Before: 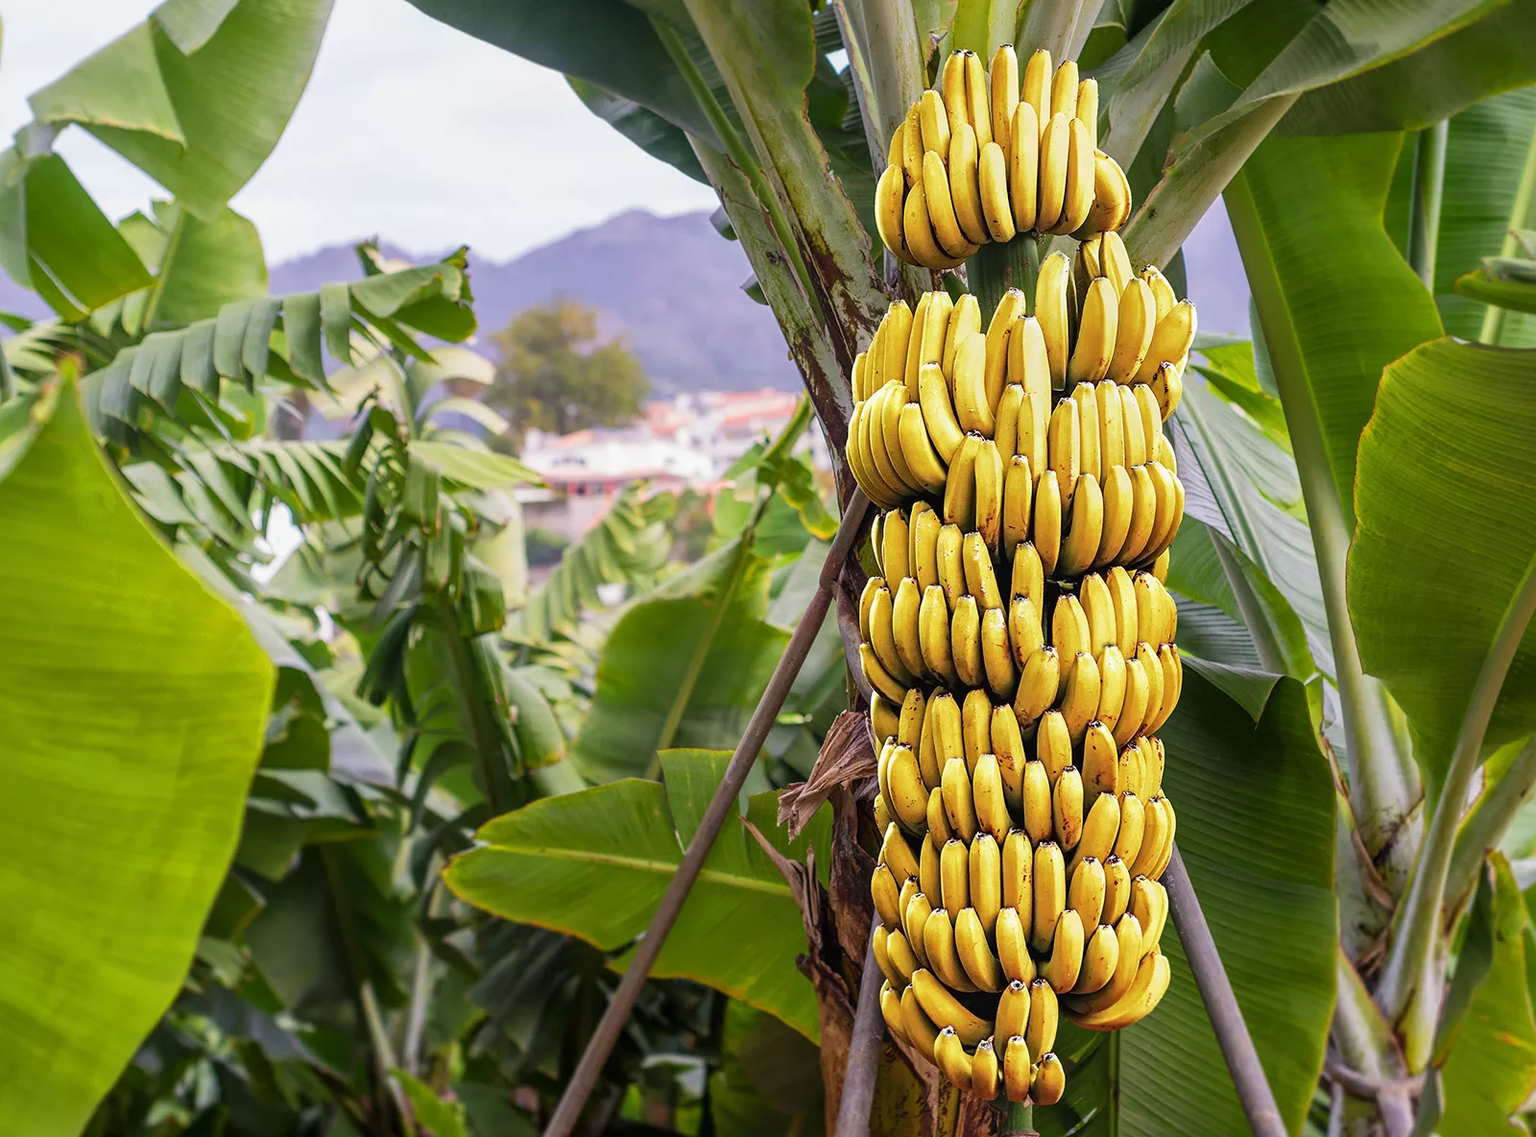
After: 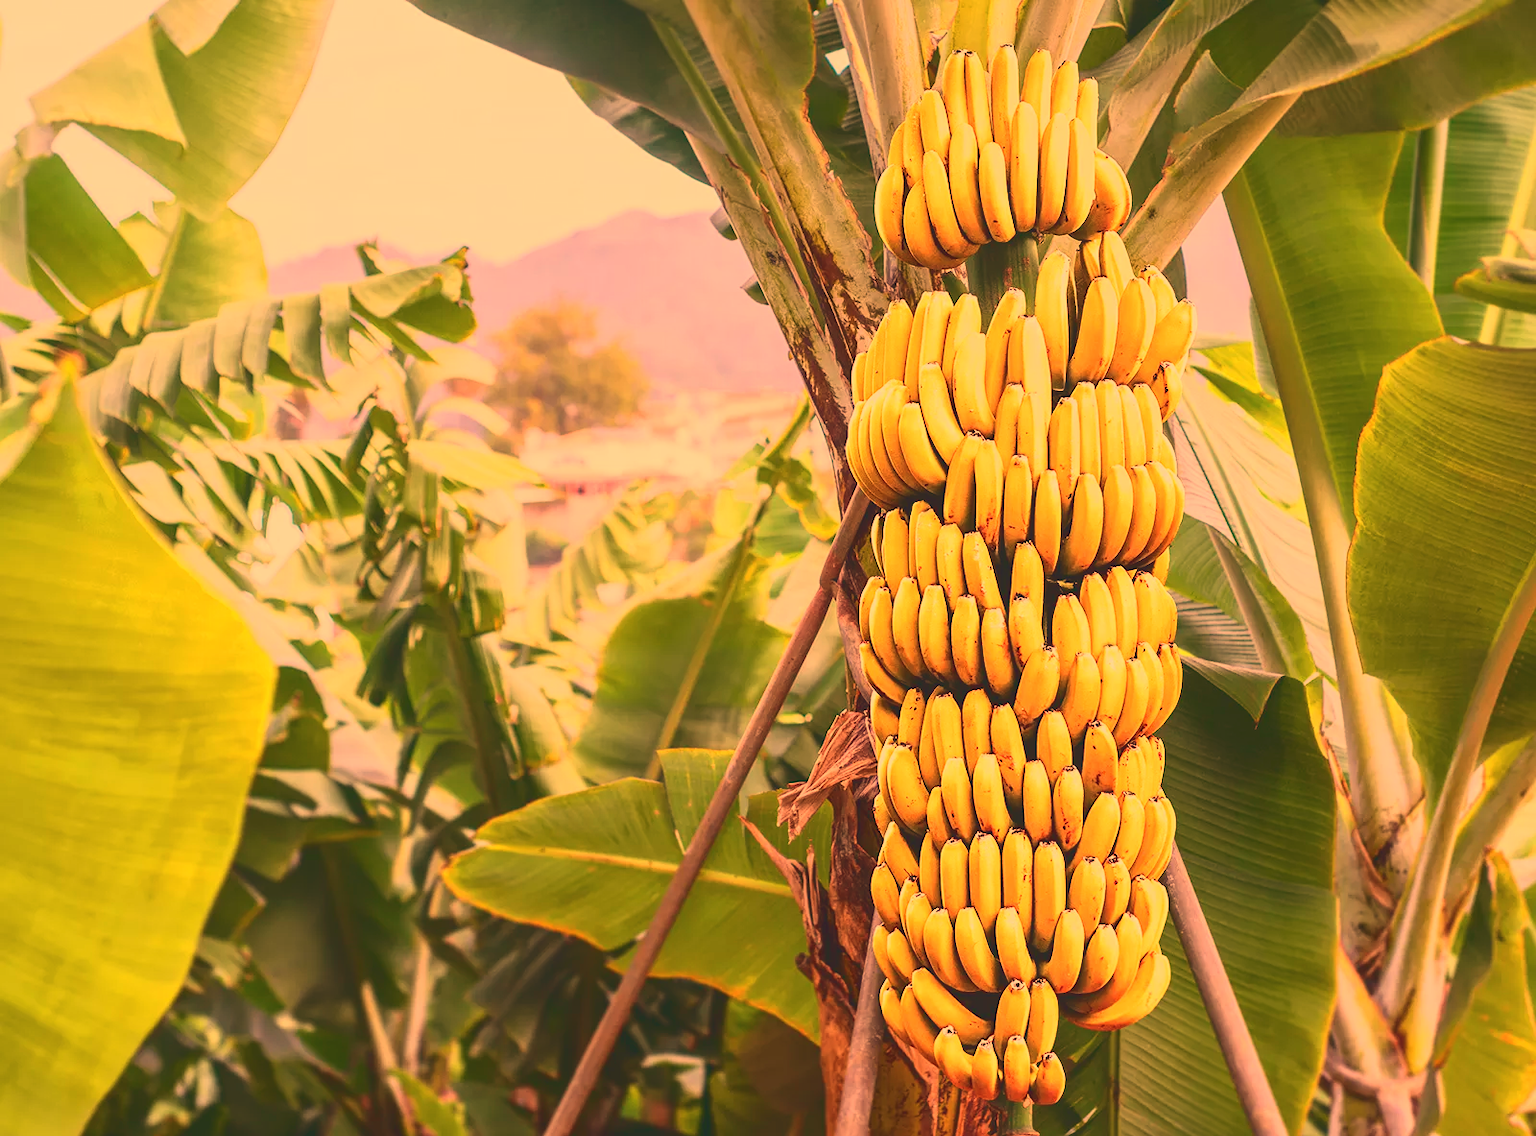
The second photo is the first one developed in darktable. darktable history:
white balance: red 1.467, blue 0.684
tone curve: curves: ch0 [(0, 0.148) (0.191, 0.225) (0.712, 0.695) (0.864, 0.797) (1, 0.839)]
exposure: black level correction -0.002, exposure 0.54 EV, compensate highlight preservation false
